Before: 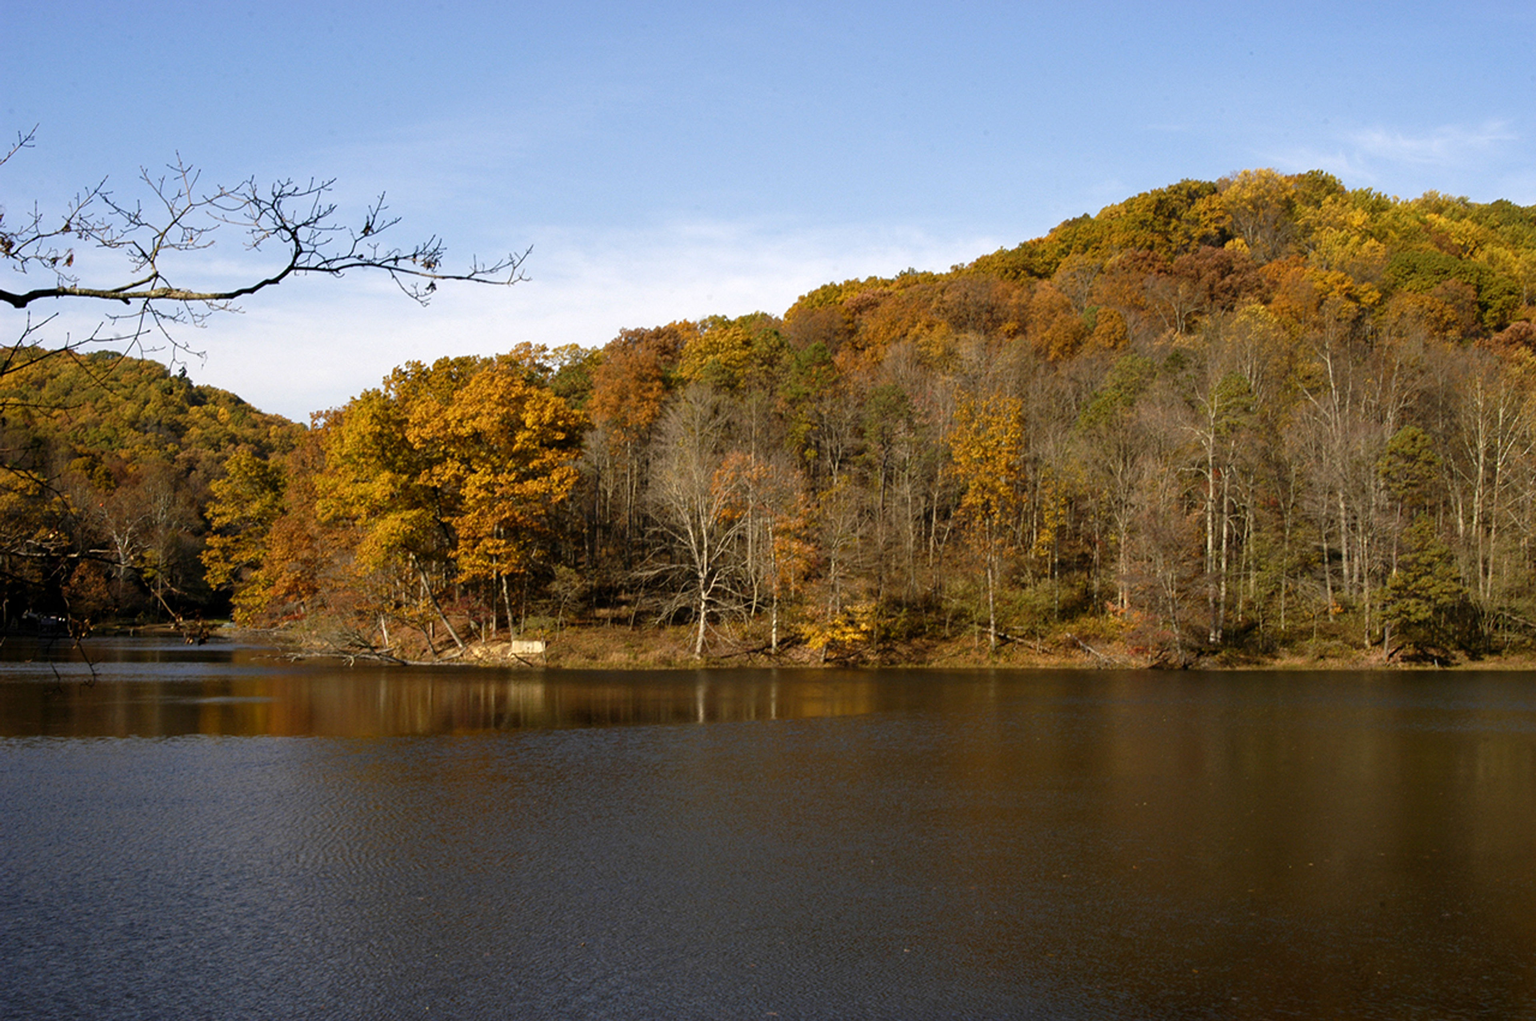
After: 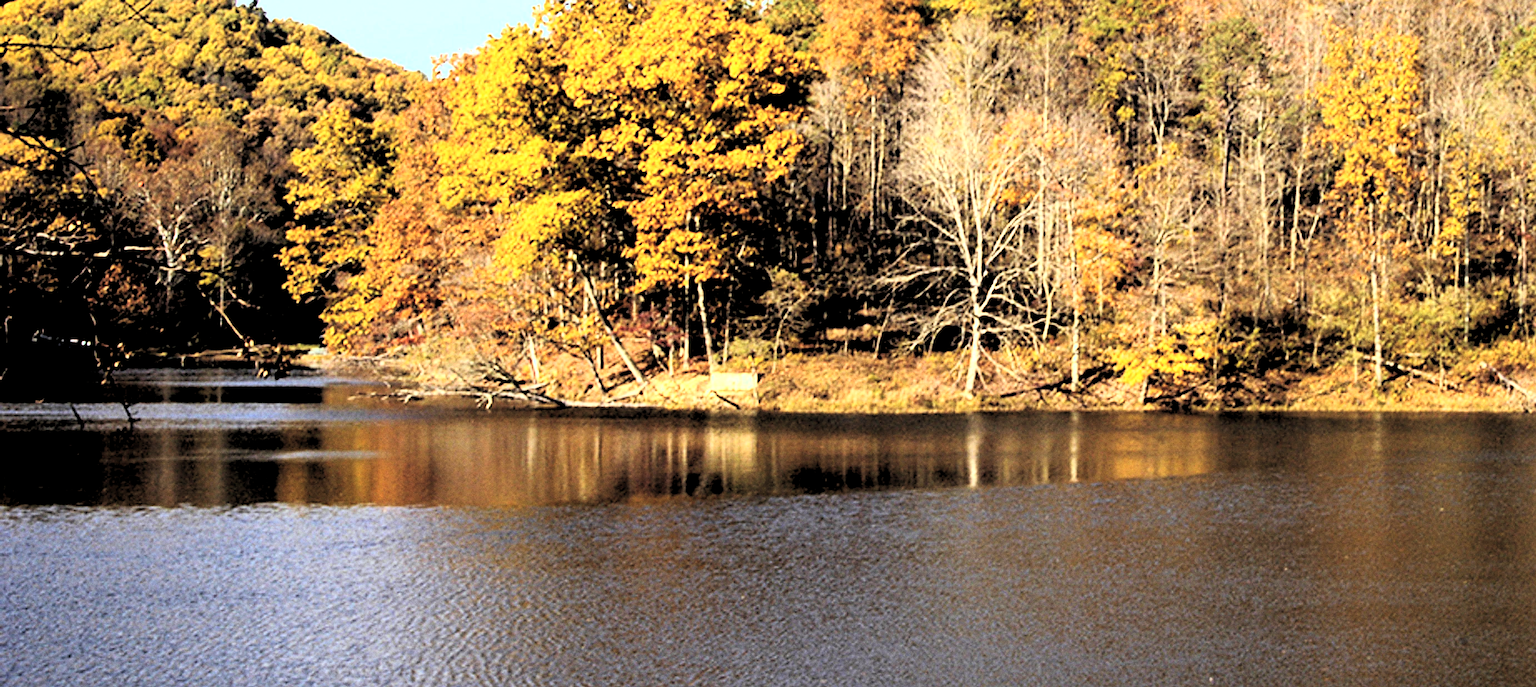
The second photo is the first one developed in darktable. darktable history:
sharpen: on, module defaults
white balance: red 1, blue 1
crop: top 36.498%, right 27.964%, bottom 14.995%
grain: coarseness 0.47 ISO
rgb levels: levels [[0.013, 0.434, 0.89], [0, 0.5, 1], [0, 0.5, 1]]
exposure: black level correction 0, exposure 0.5 EV, compensate highlight preservation false
rgb curve: curves: ch0 [(0, 0) (0.21, 0.15) (0.24, 0.21) (0.5, 0.75) (0.75, 0.96) (0.89, 0.99) (1, 1)]; ch1 [(0, 0.02) (0.21, 0.13) (0.25, 0.2) (0.5, 0.67) (0.75, 0.9) (0.89, 0.97) (1, 1)]; ch2 [(0, 0.02) (0.21, 0.13) (0.25, 0.2) (0.5, 0.67) (0.75, 0.9) (0.89, 0.97) (1, 1)], compensate middle gray true
color balance: lift [1.003, 0.993, 1.001, 1.007], gamma [1.018, 1.072, 0.959, 0.928], gain [0.974, 0.873, 1.031, 1.127]
